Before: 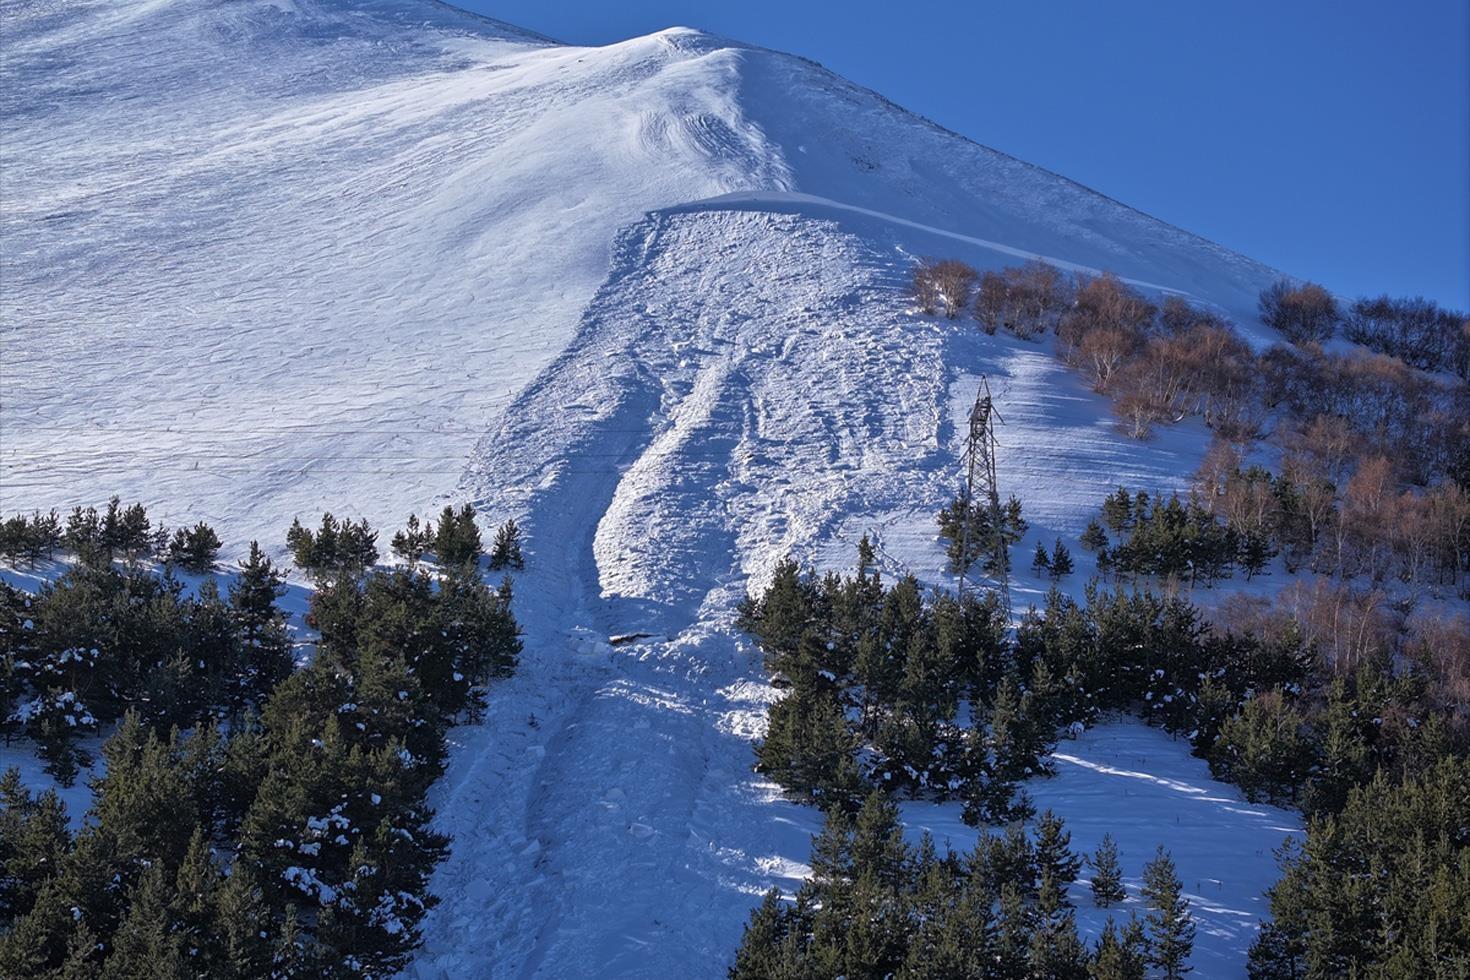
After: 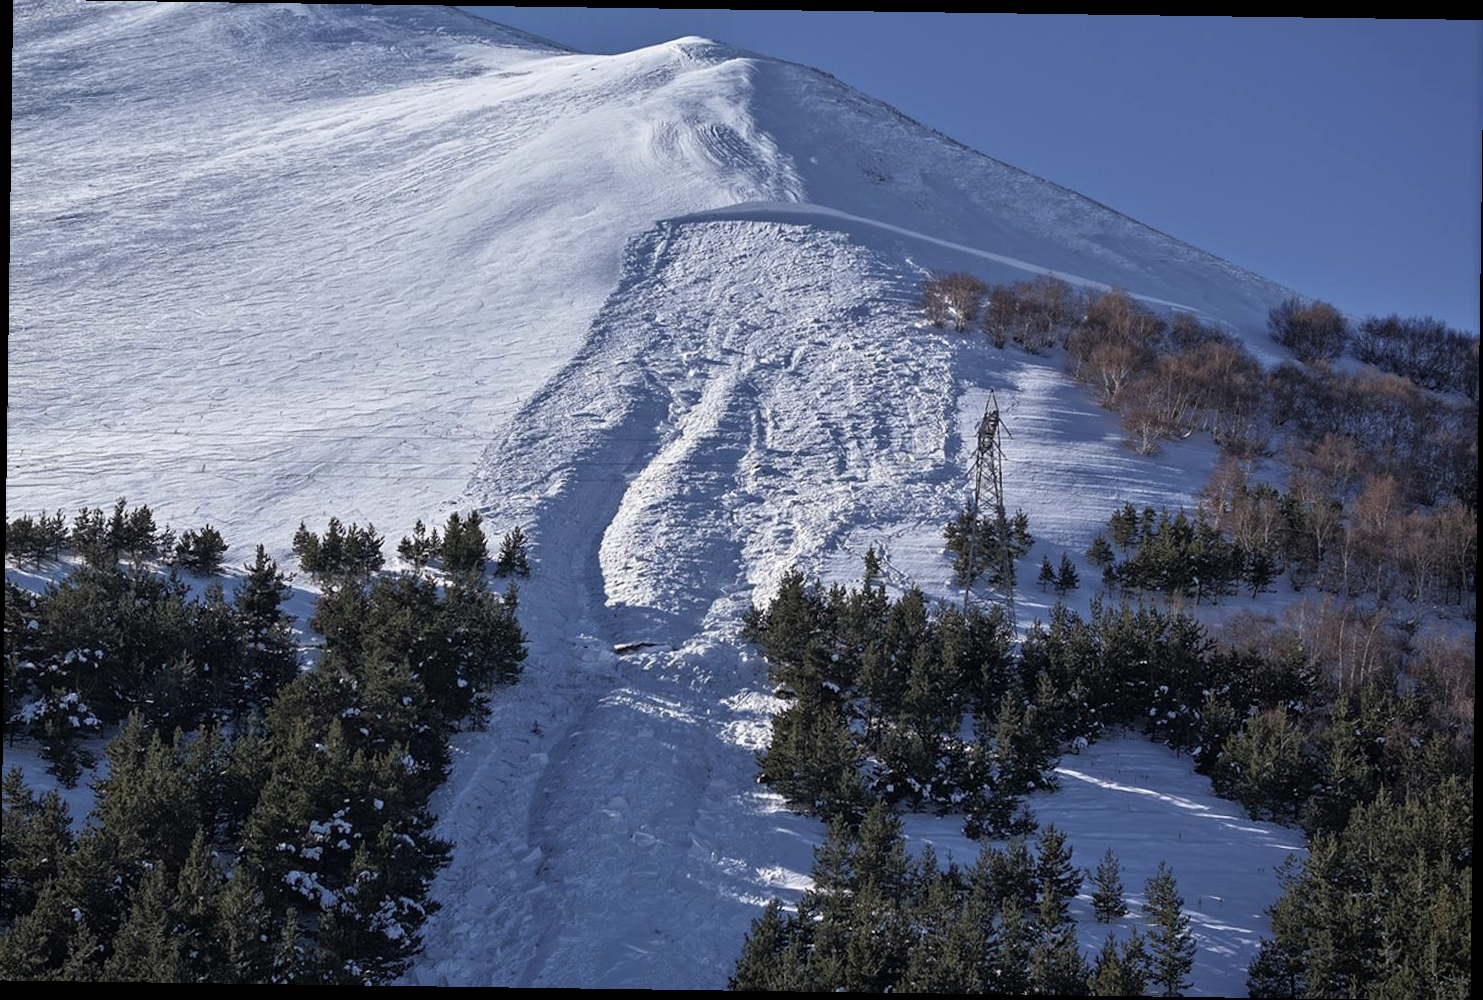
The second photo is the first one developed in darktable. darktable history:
rotate and perspective: rotation 0.8°, automatic cropping off
contrast brightness saturation: contrast 0.1, saturation -0.3
